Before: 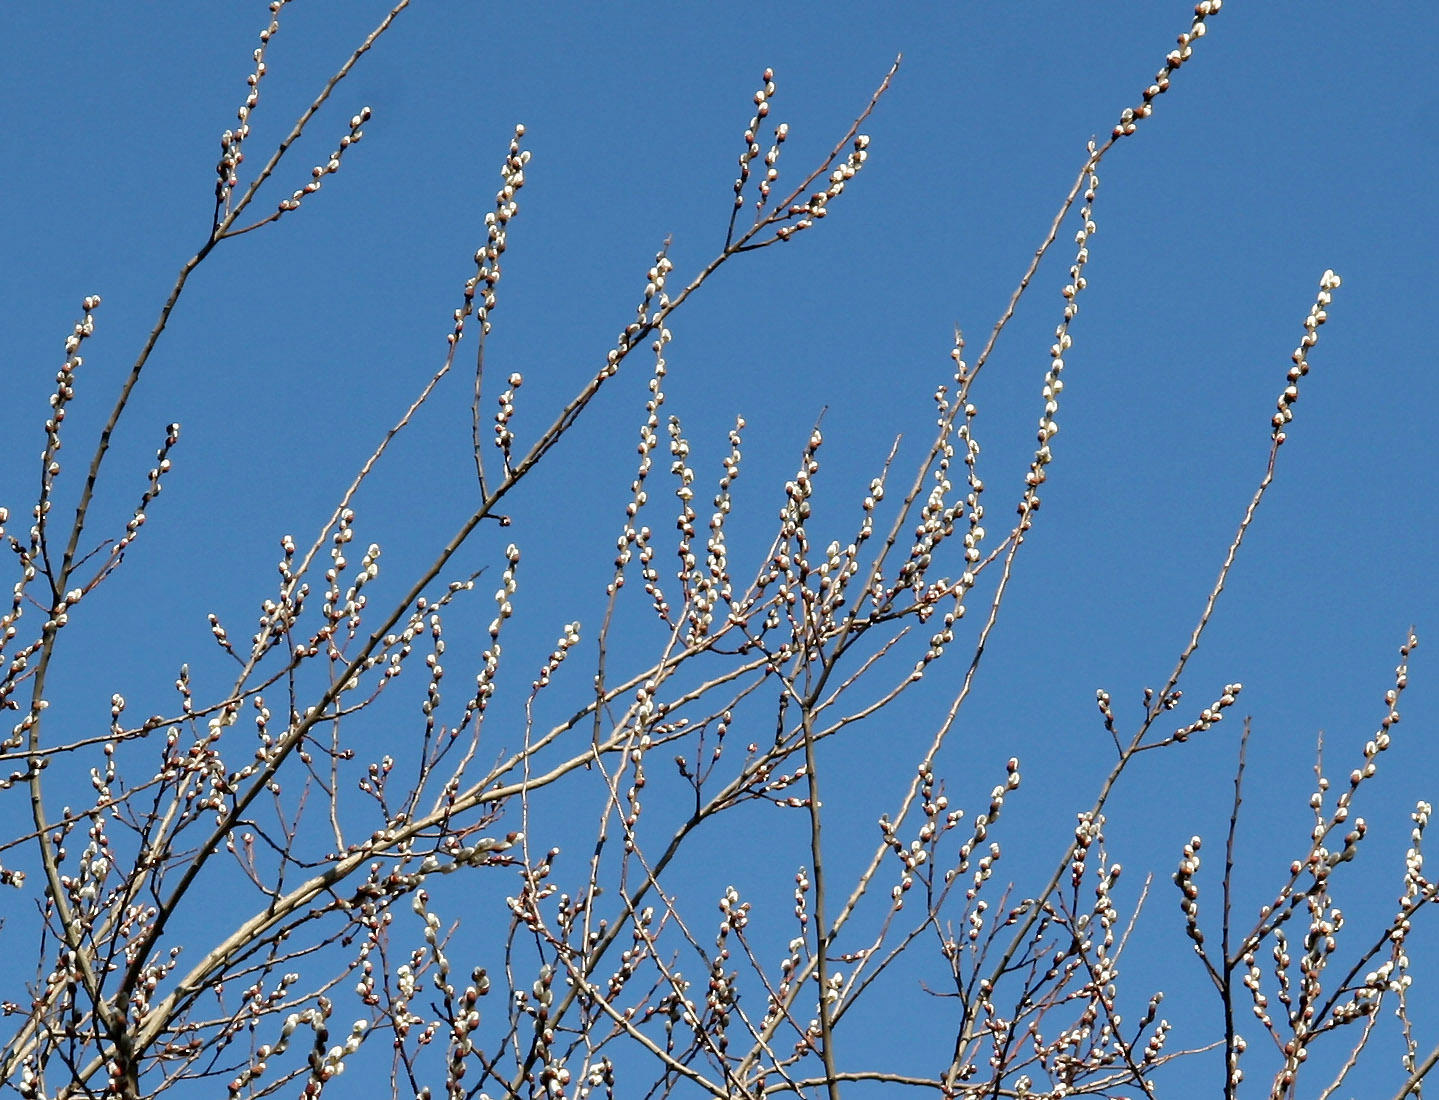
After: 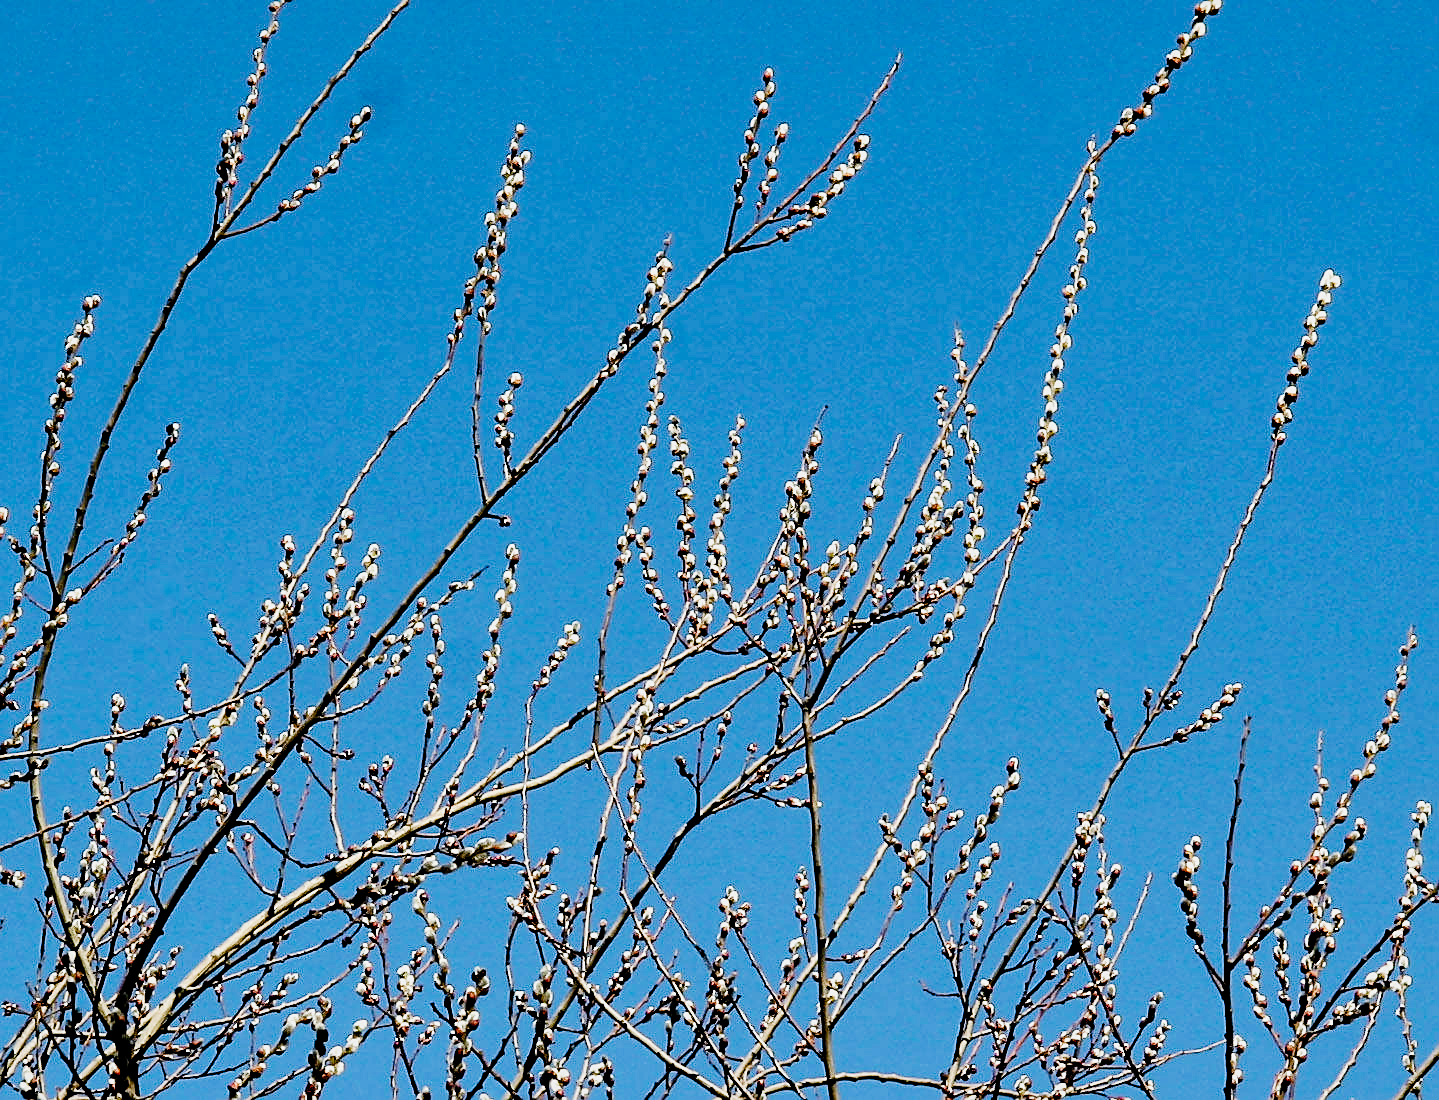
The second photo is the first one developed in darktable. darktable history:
shadows and highlights: low approximation 0.01, soften with gaussian
sharpen: on, module defaults
filmic rgb: black relative exposure -2.81 EV, white relative exposure 4.56 EV, hardness 1.75, contrast 1.238, add noise in highlights 0.001, preserve chrominance no, color science v3 (2019), use custom middle-gray values true, contrast in highlights soft
local contrast: mode bilateral grid, contrast 21, coarseness 50, detail 120%, midtone range 0.2
contrast brightness saturation: contrast 0.232, brightness 0.097, saturation 0.285
